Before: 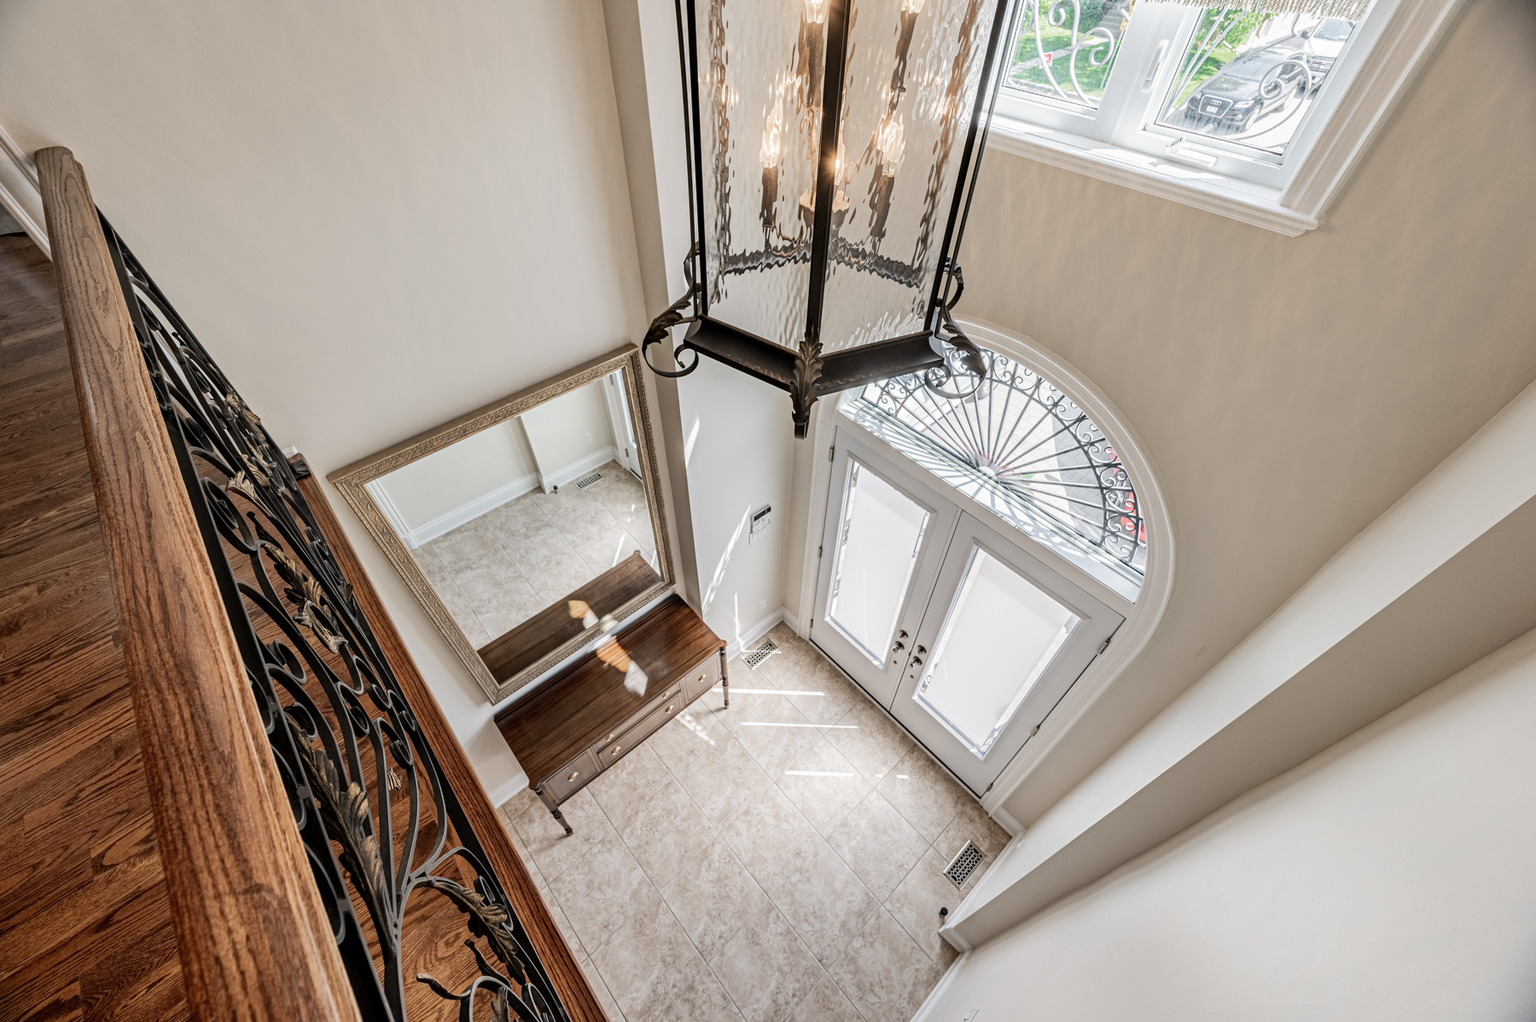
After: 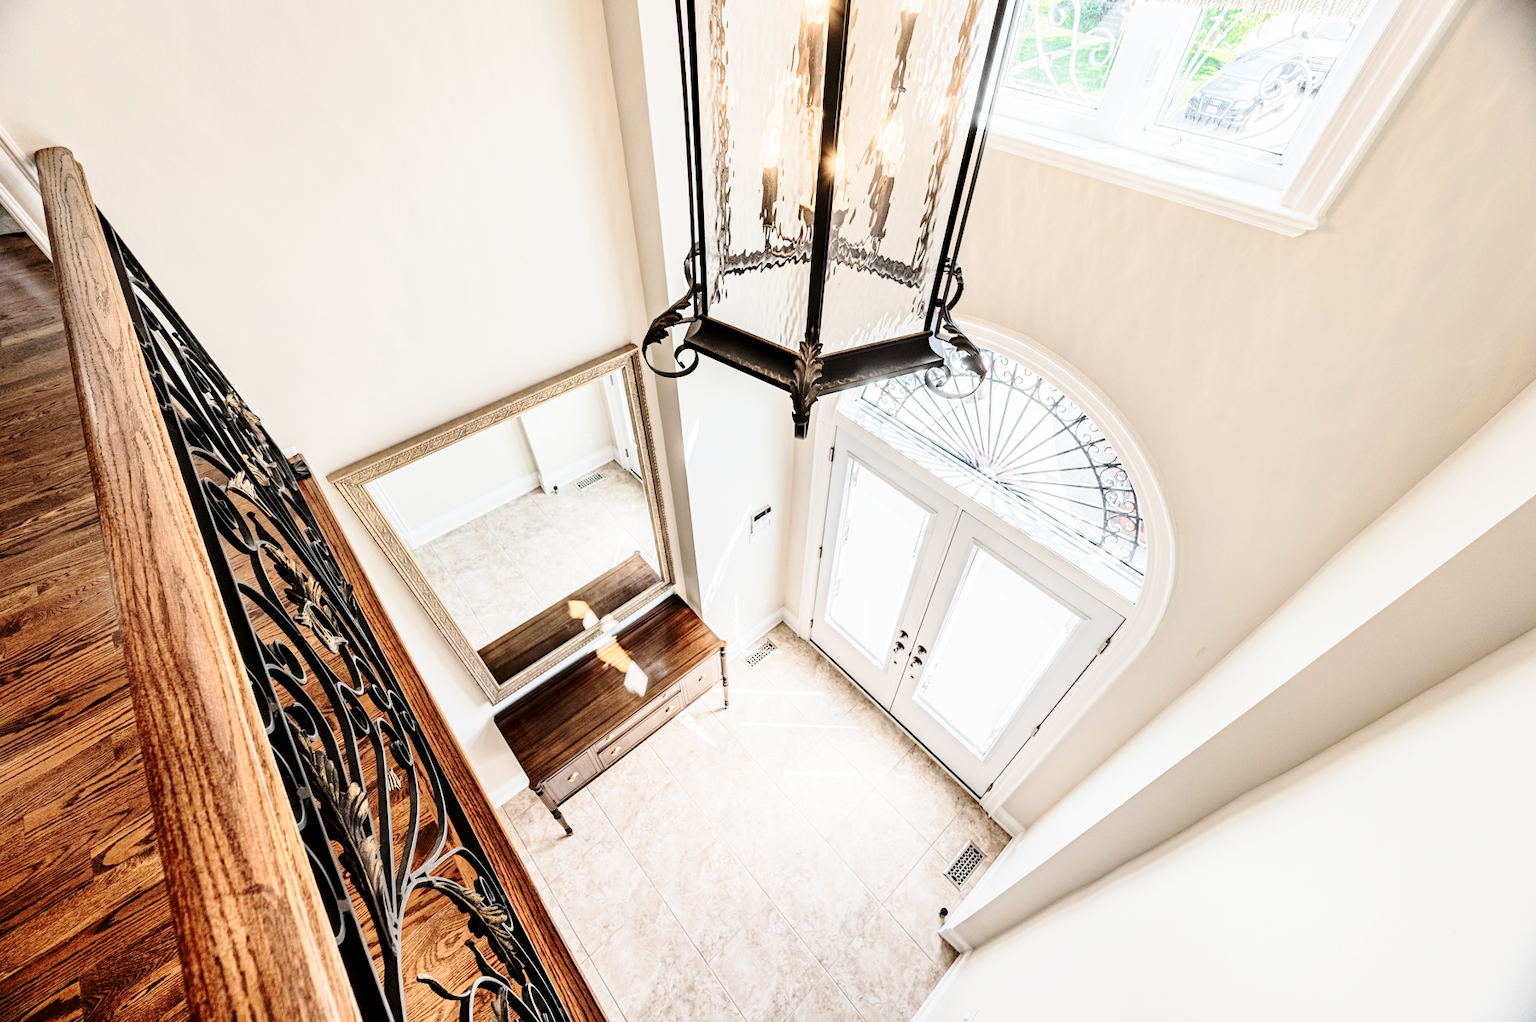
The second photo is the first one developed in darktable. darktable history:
base curve: curves: ch0 [(0, 0) (0.028, 0.03) (0.121, 0.232) (0.46, 0.748) (0.859, 0.968) (1, 1)], preserve colors none
tone curve: curves: ch0 [(0, 0) (0.004, 0.001) (0.133, 0.112) (0.325, 0.362) (0.832, 0.893) (1, 1)], color space Lab, independent channels, preserve colors none
